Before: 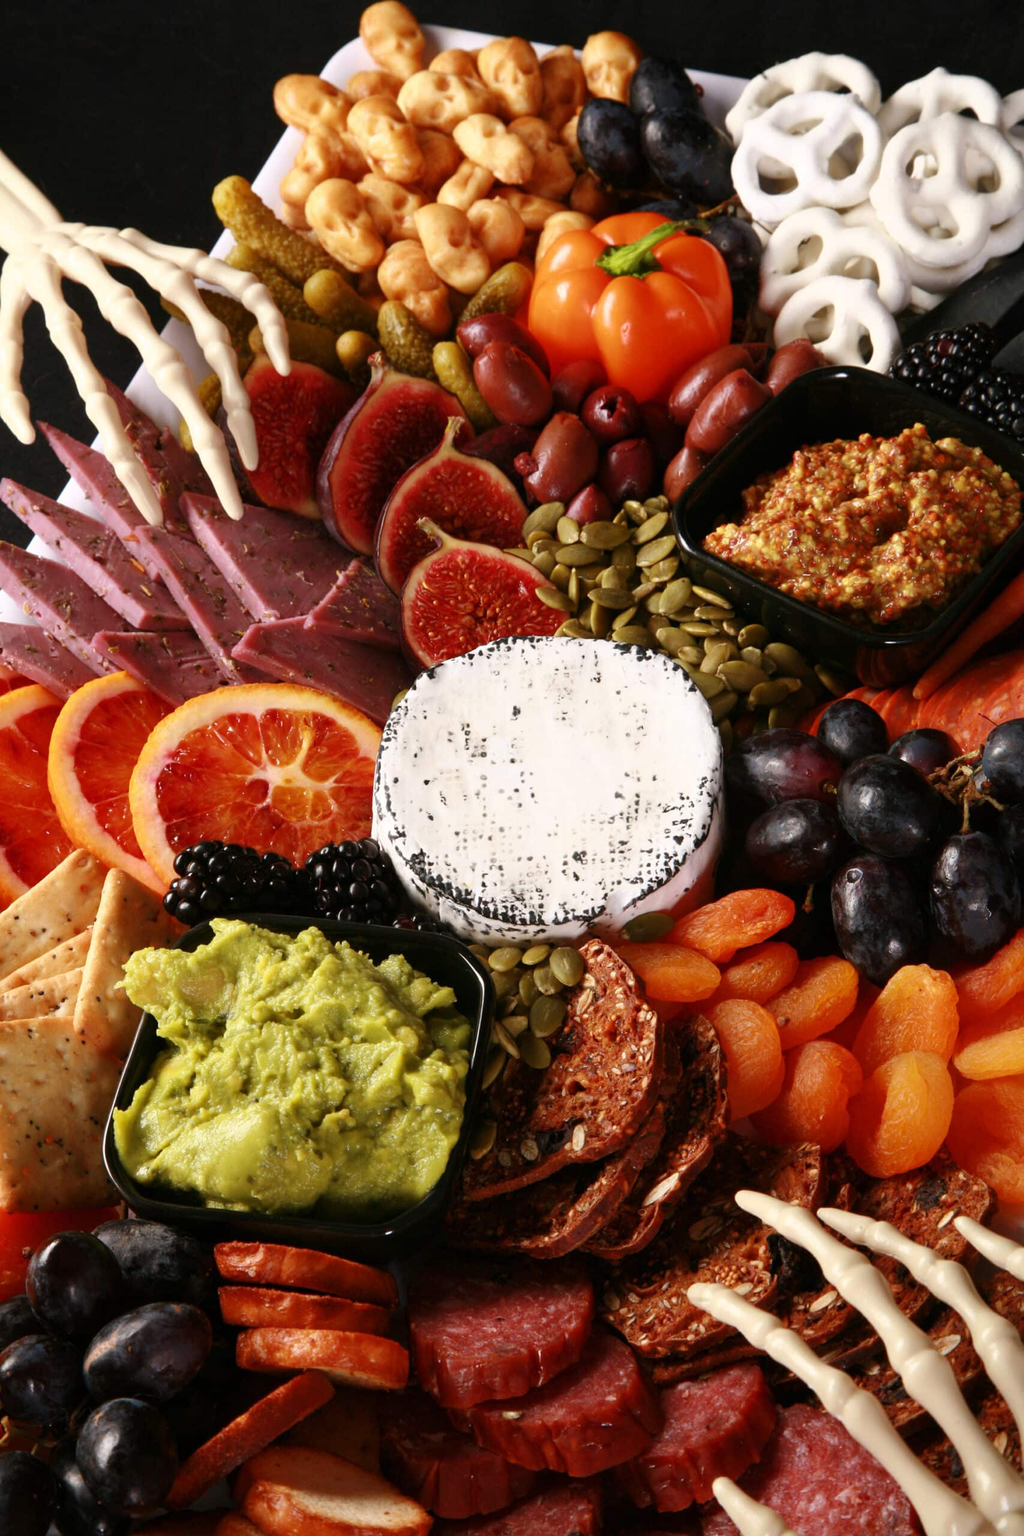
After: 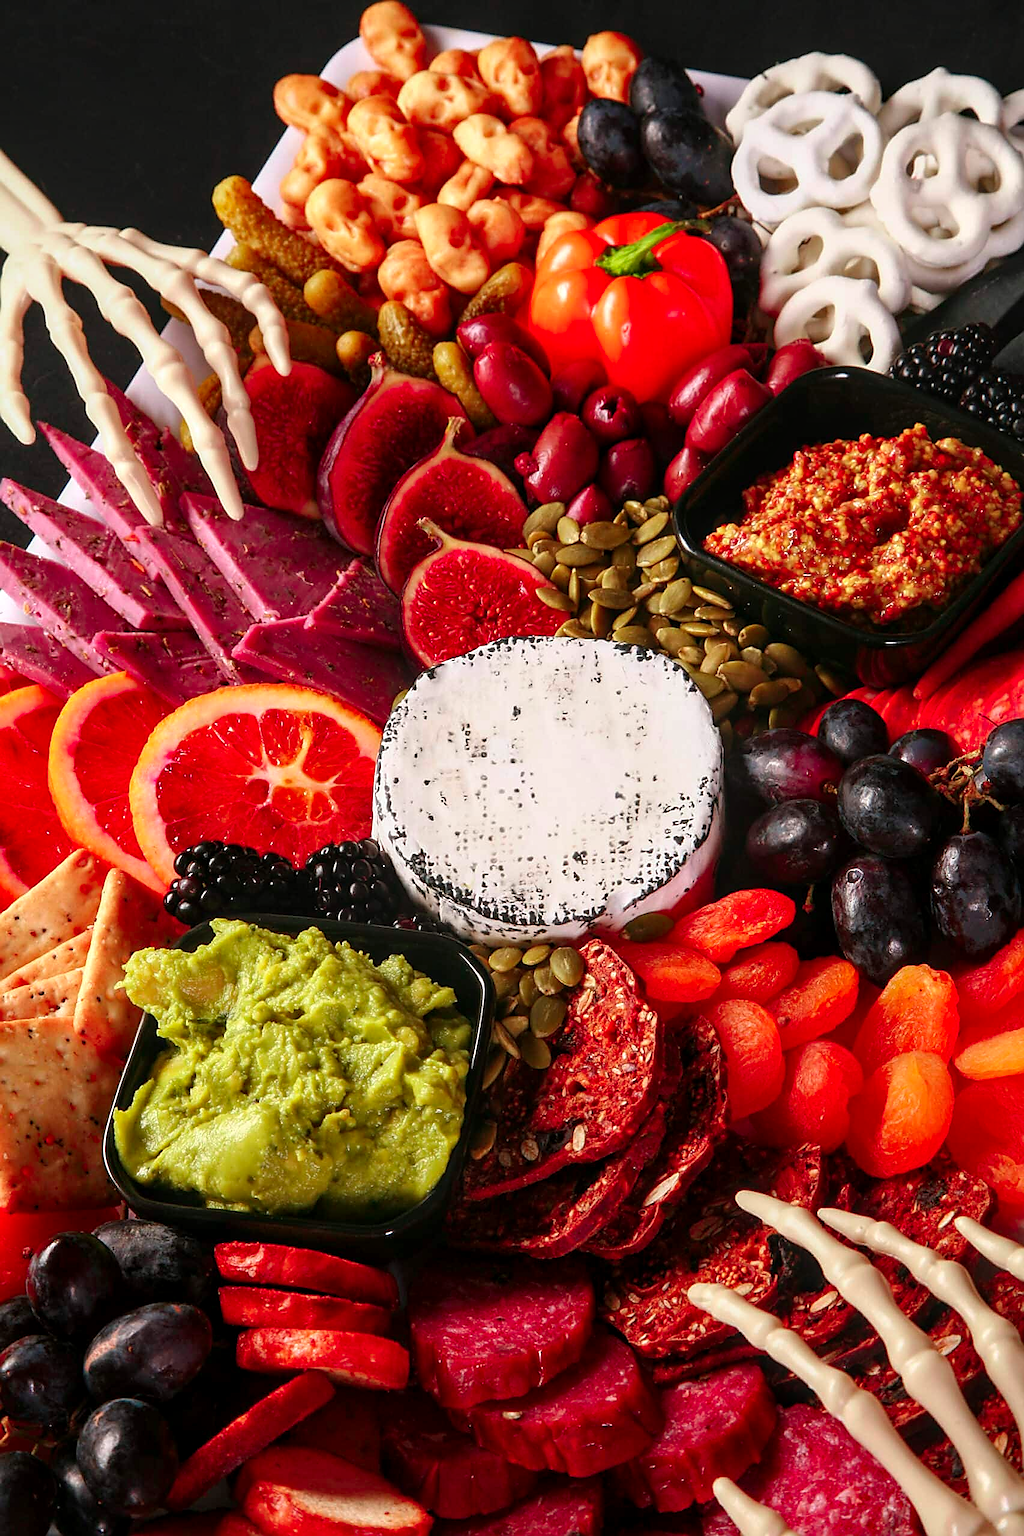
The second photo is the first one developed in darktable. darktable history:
color contrast: green-magenta contrast 1.73, blue-yellow contrast 1.15
sharpen: radius 1.4, amount 1.25, threshold 0.7
local contrast: on, module defaults
